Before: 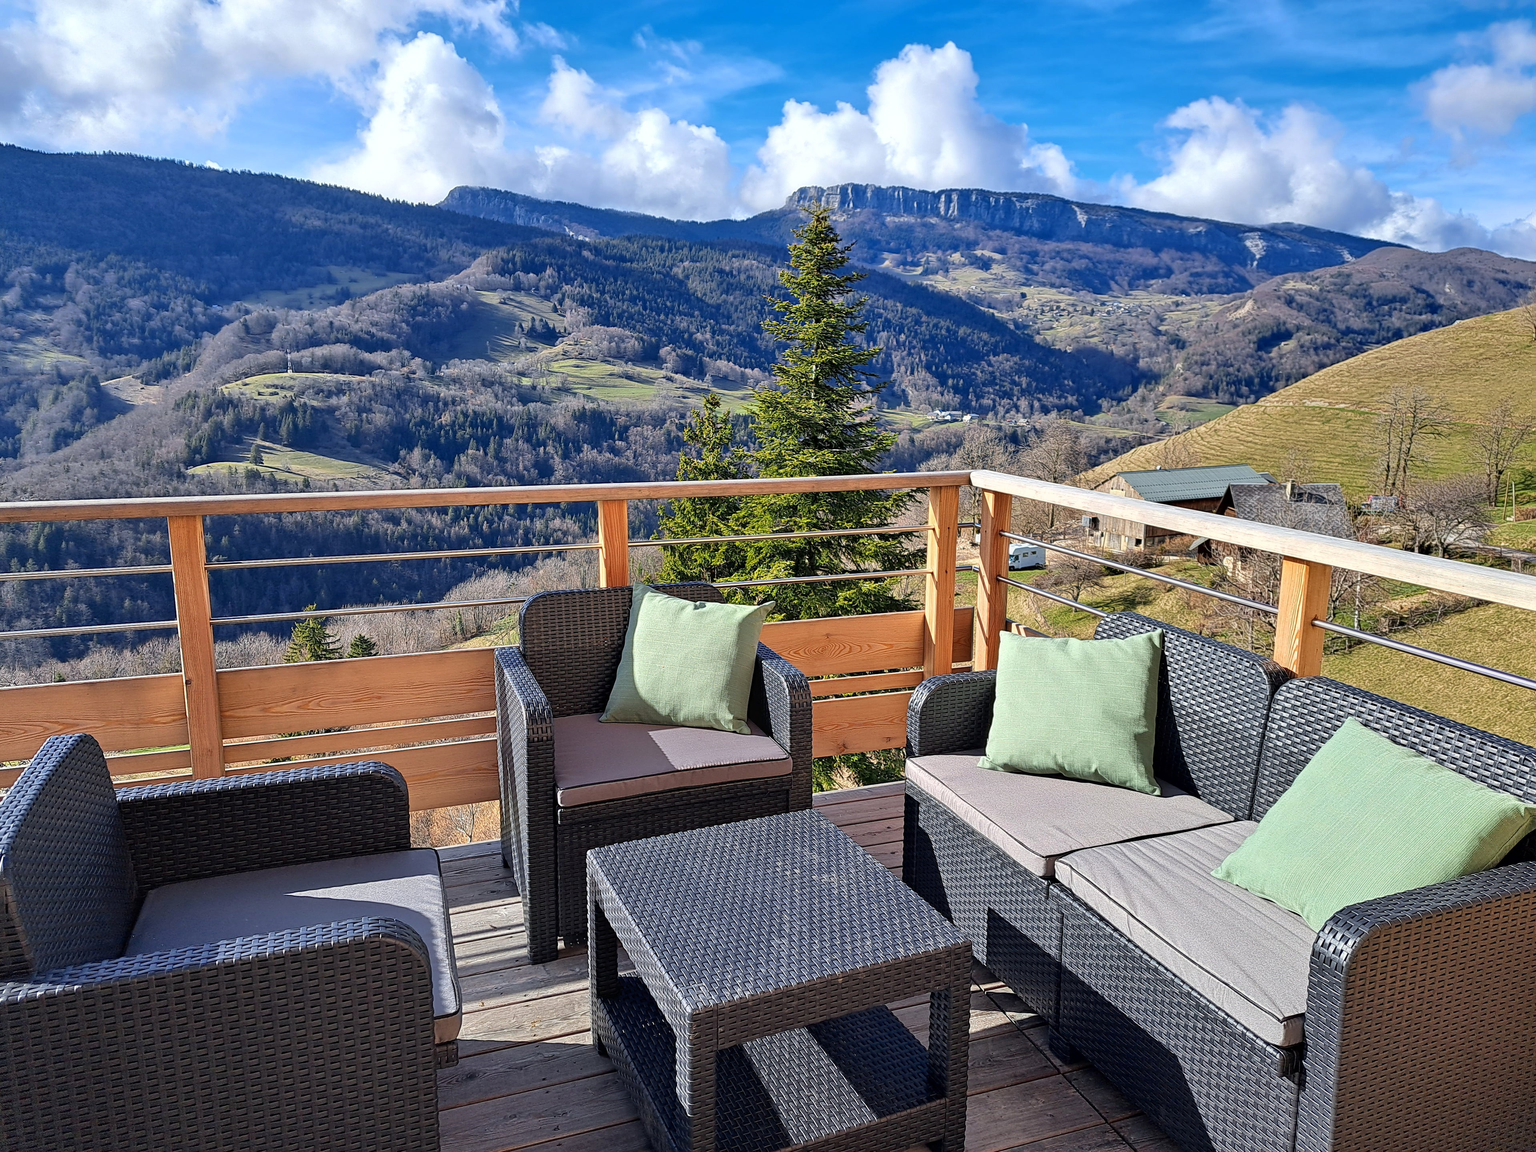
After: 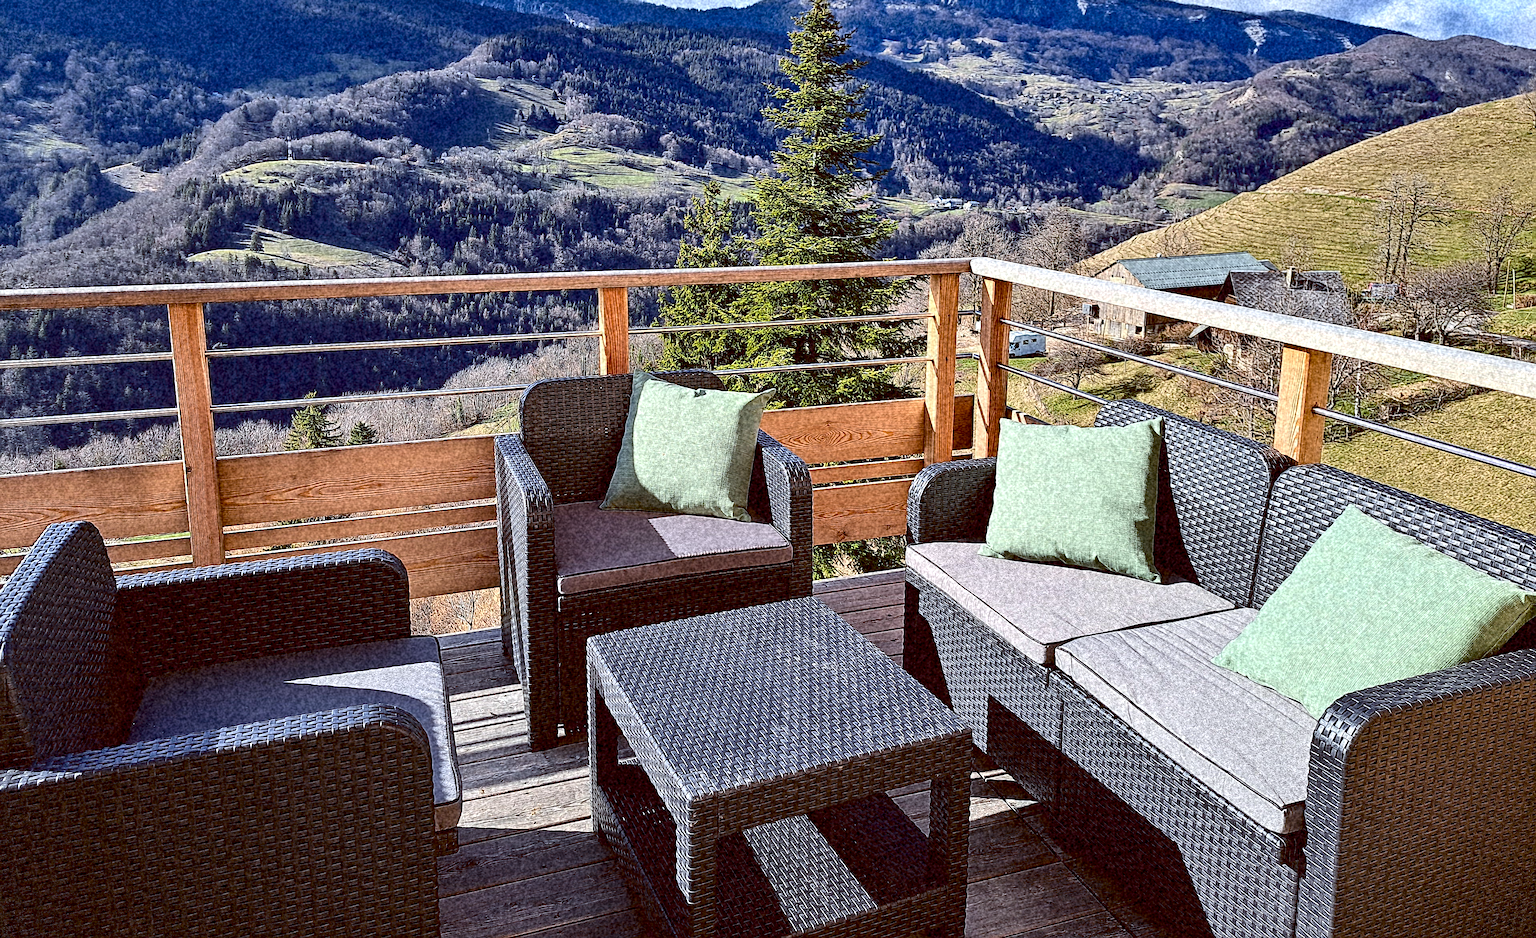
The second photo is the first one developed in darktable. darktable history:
grain: coarseness 46.9 ISO, strength 50.21%, mid-tones bias 0%
color balance: lift [1, 1.015, 1.004, 0.985], gamma [1, 0.958, 0.971, 1.042], gain [1, 0.956, 0.977, 1.044]
sharpen: on, module defaults
contrast brightness saturation: contrast 0.28
crop and rotate: top 18.507%
